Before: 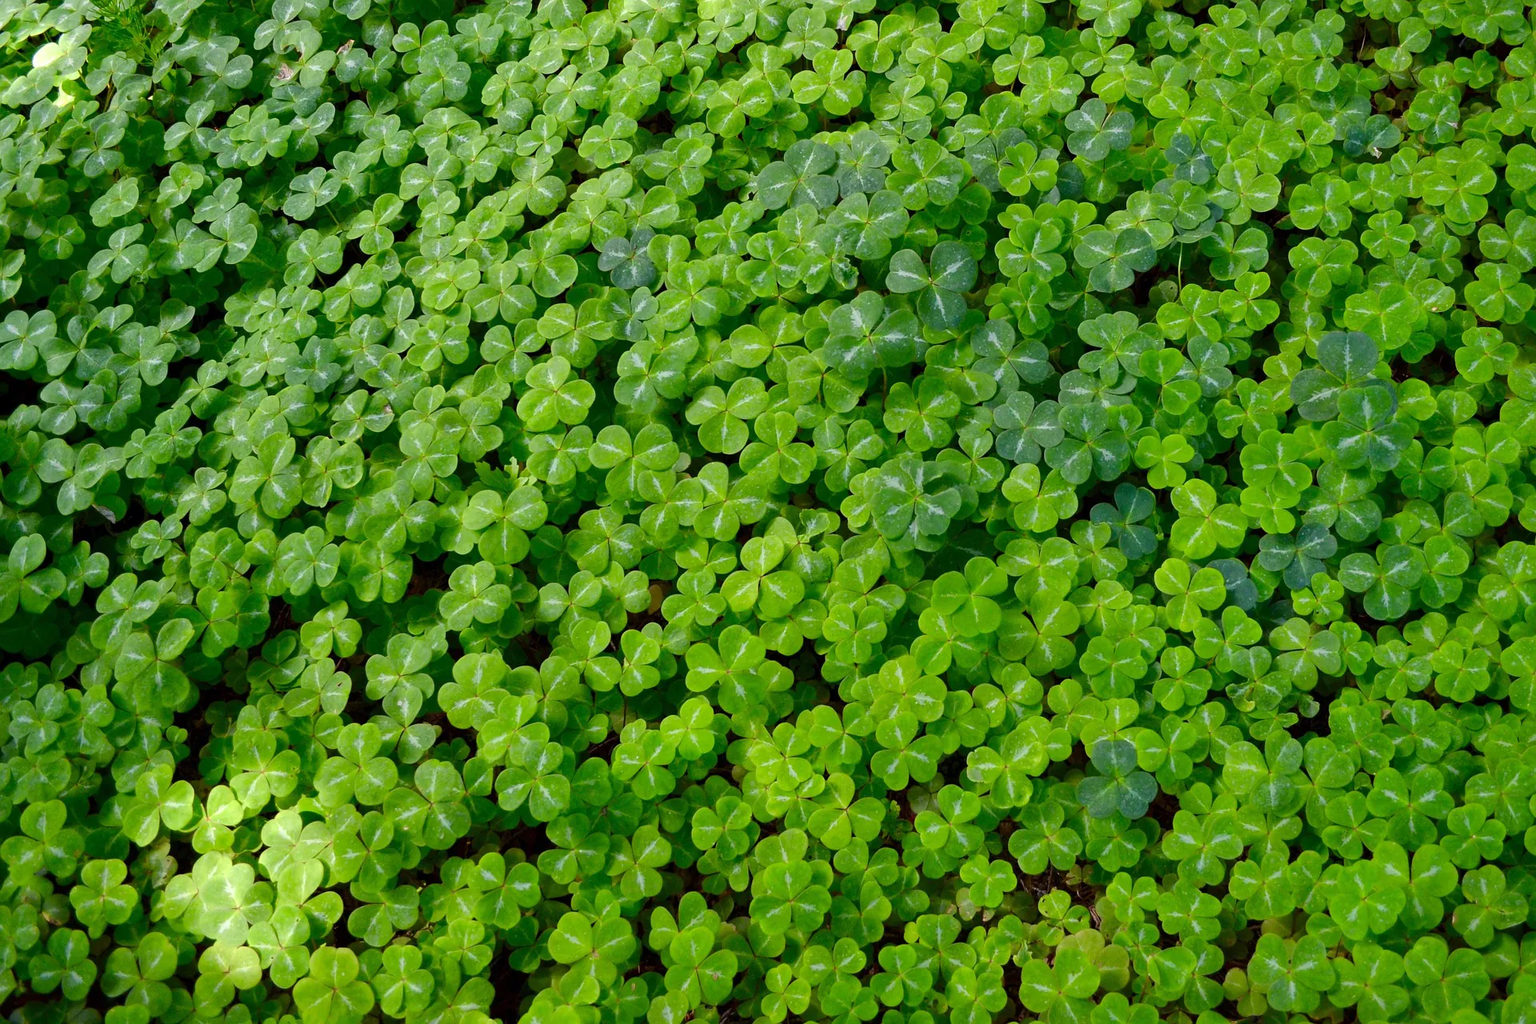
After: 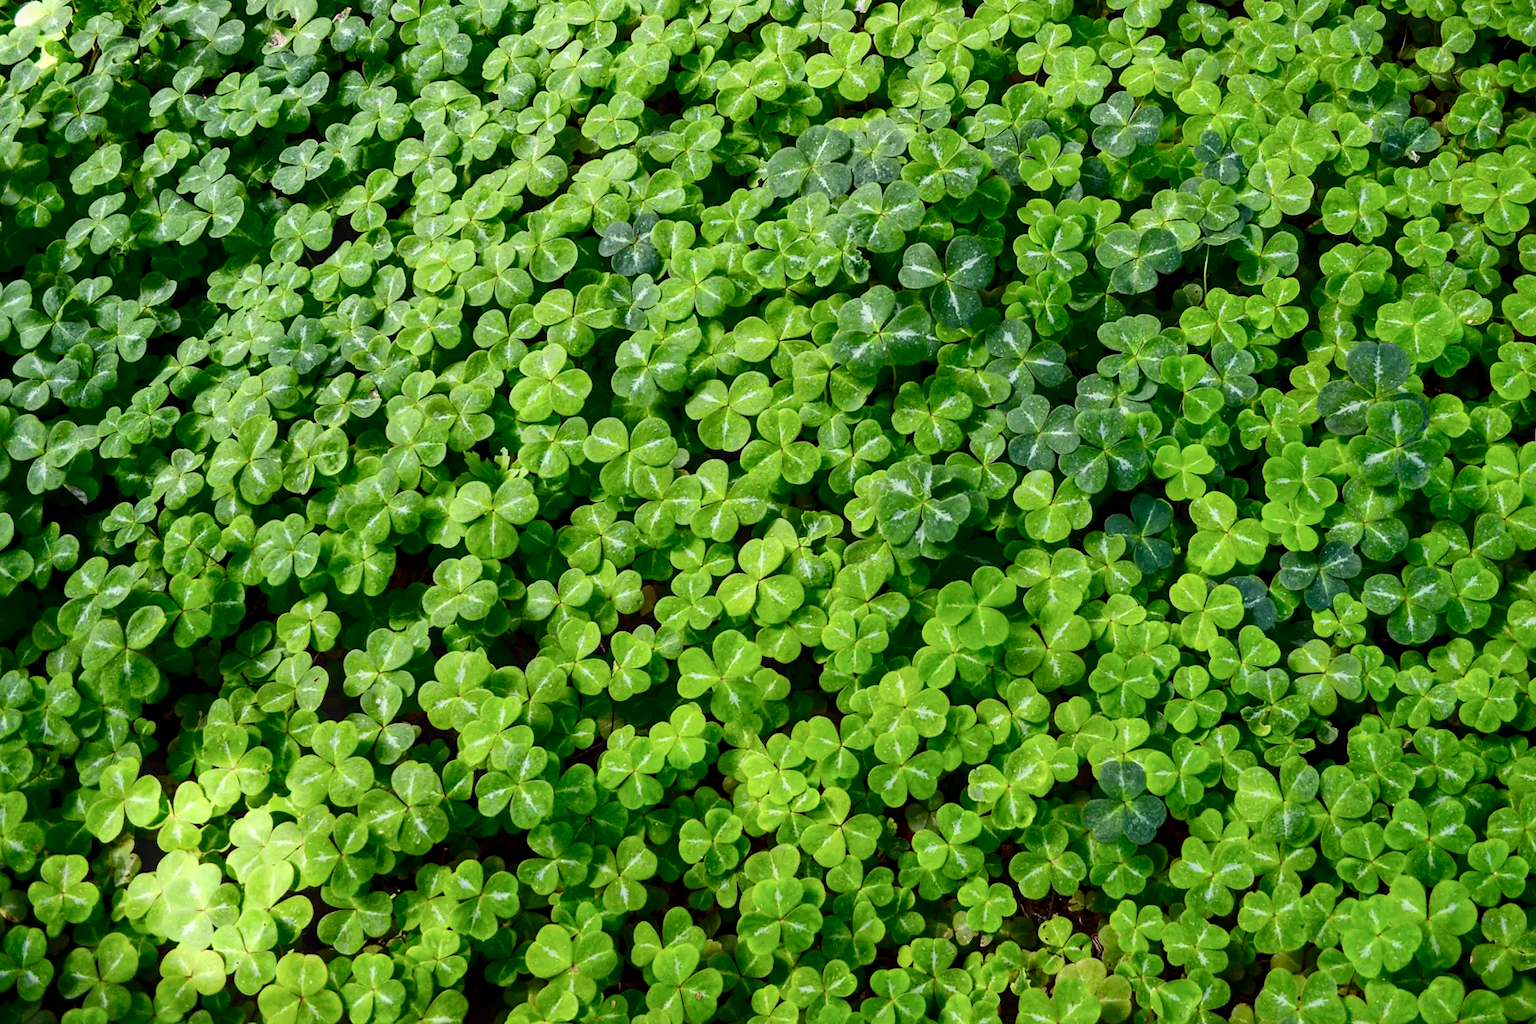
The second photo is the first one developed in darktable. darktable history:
crop and rotate: angle -1.69°
local contrast: on, module defaults
contrast brightness saturation: contrast 0.28
